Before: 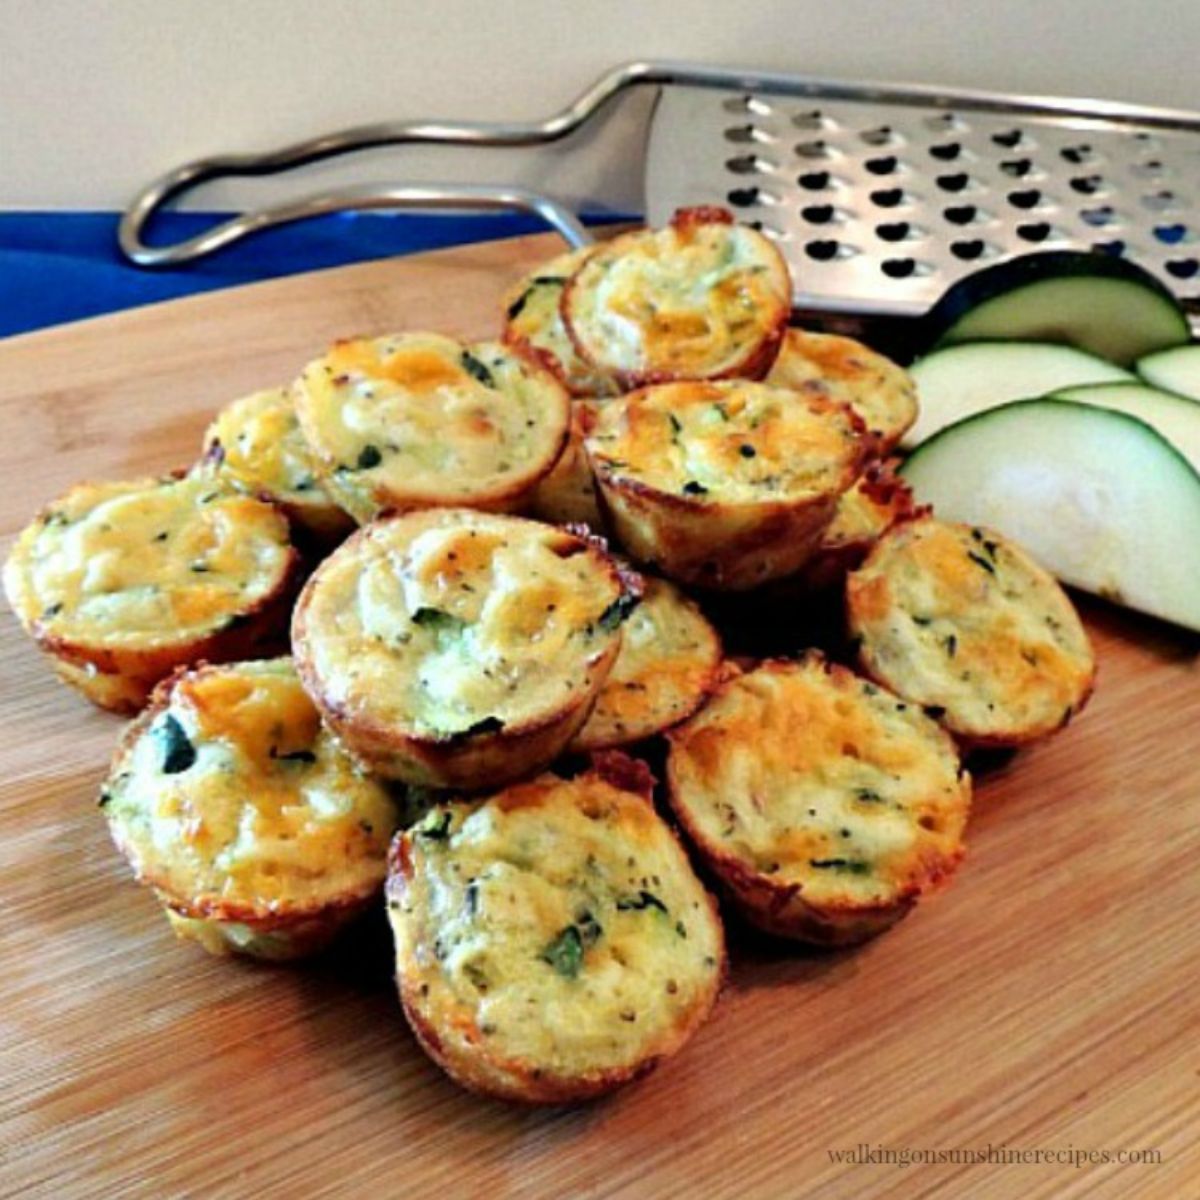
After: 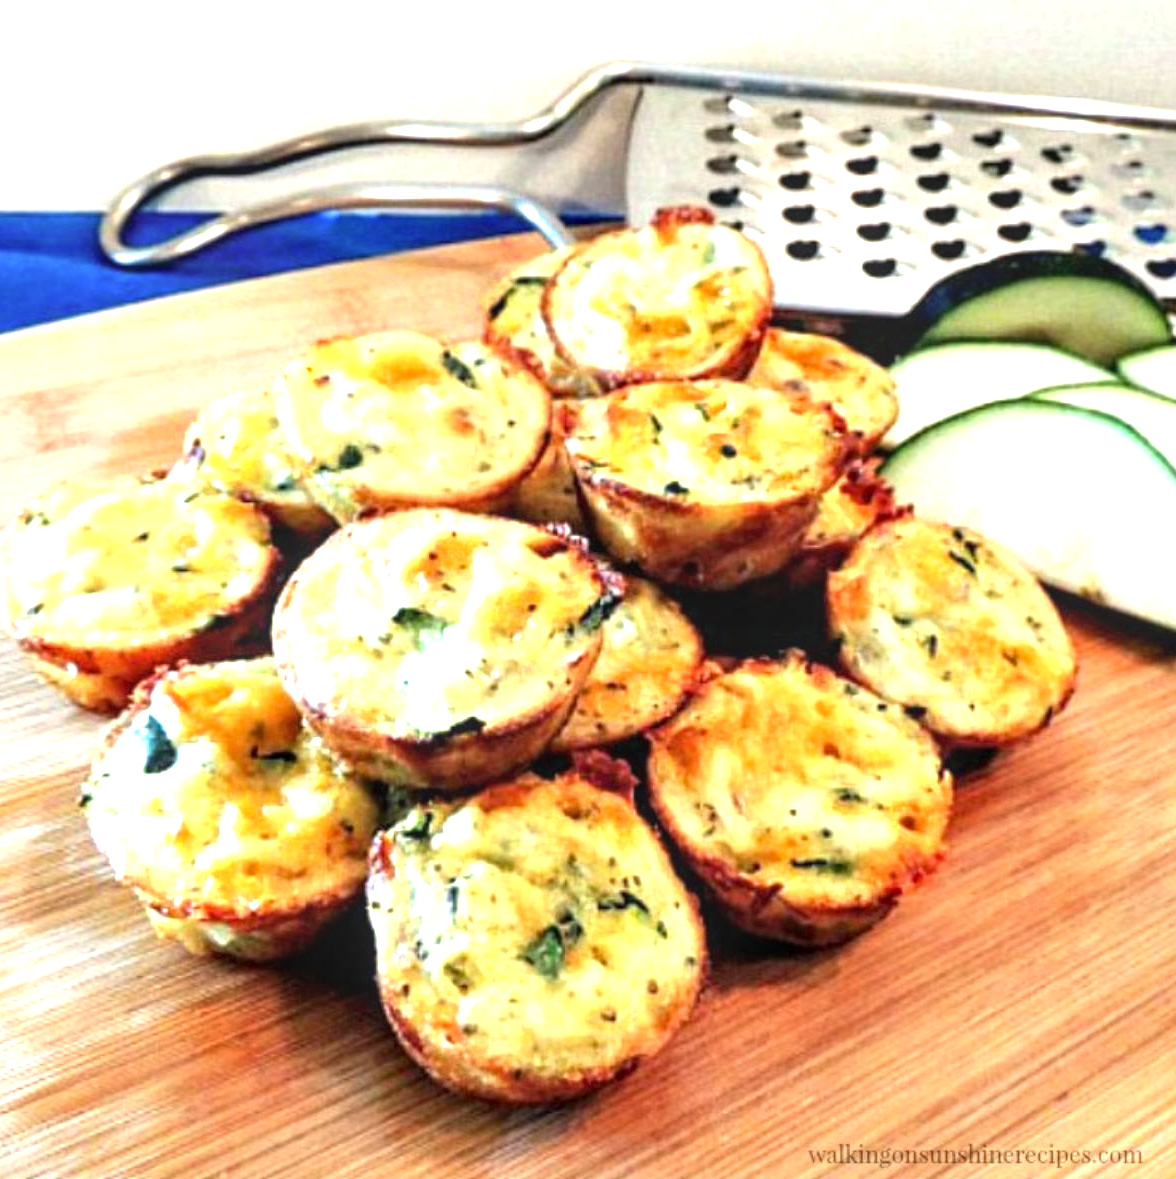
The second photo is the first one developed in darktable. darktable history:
local contrast: on, module defaults
crop: left 1.642%, right 0.285%, bottom 1.75%
exposure: black level correction 0, exposure 1.199 EV, compensate highlight preservation false
